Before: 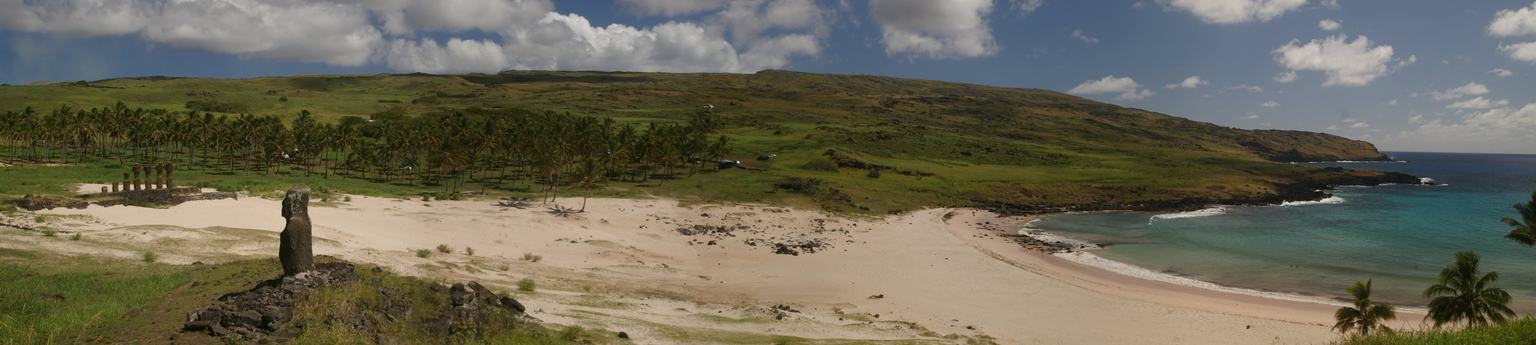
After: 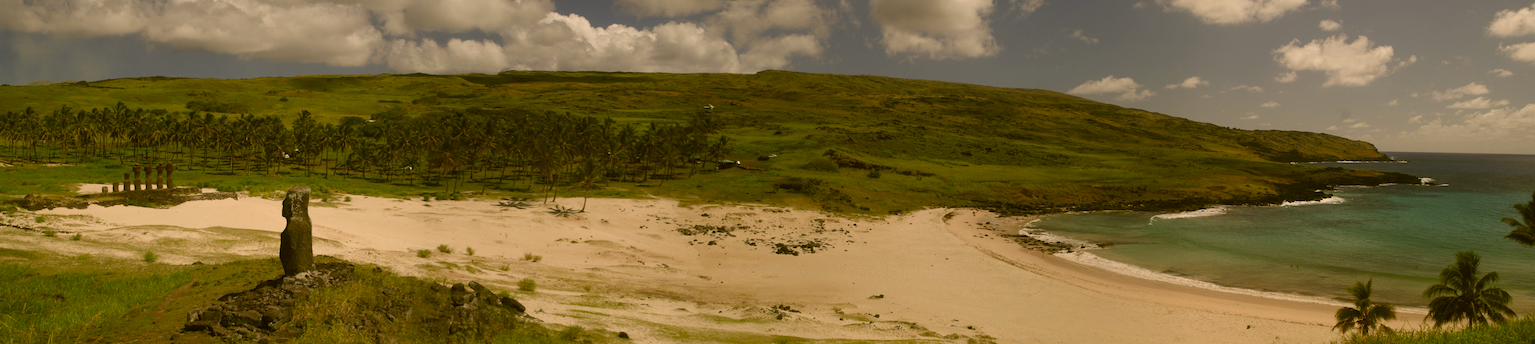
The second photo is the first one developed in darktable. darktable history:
color correction: highlights a* 8.45, highlights b* 15.17, shadows a* -0.652, shadows b* 26.19
